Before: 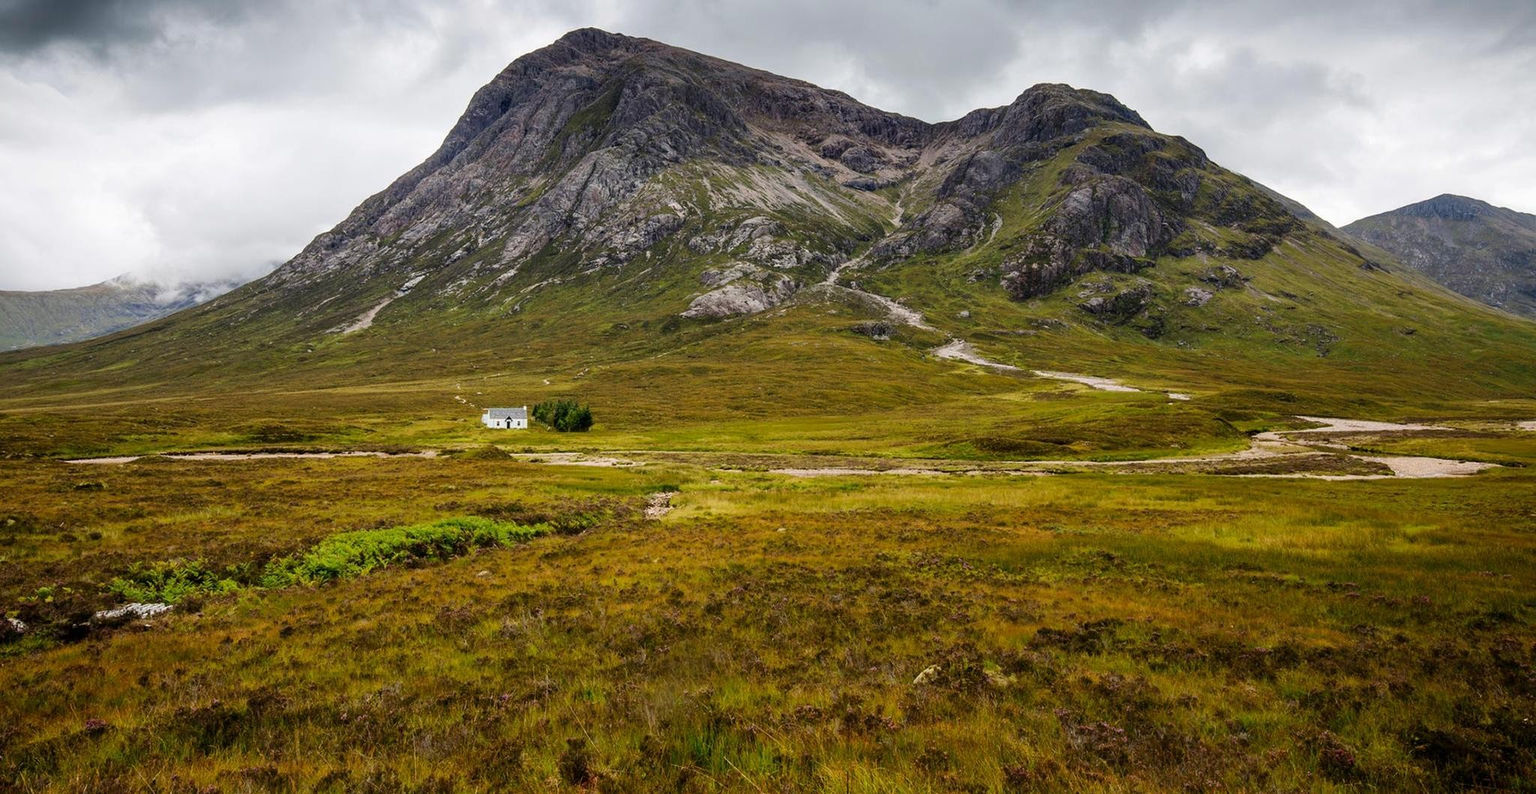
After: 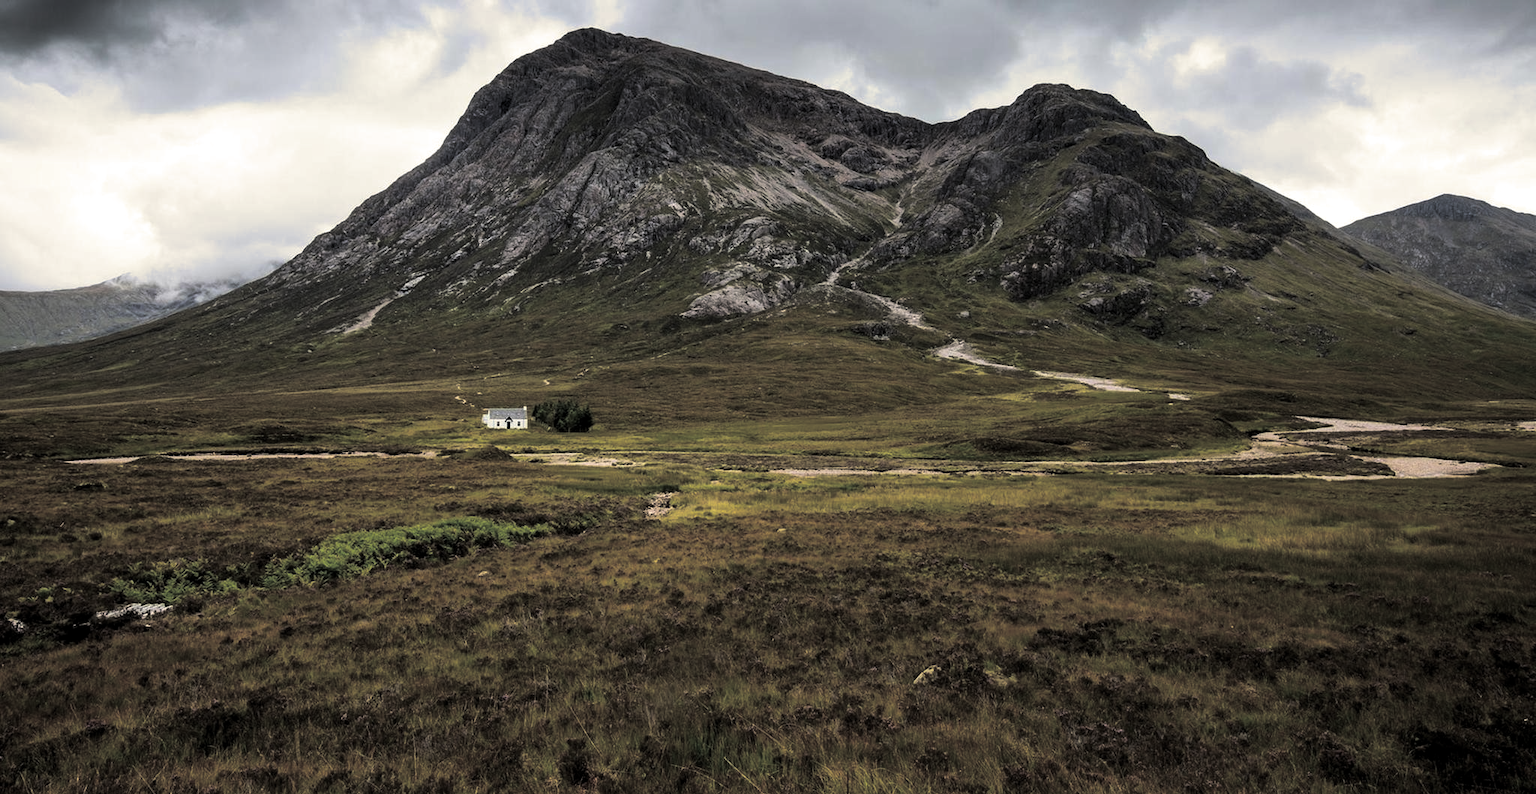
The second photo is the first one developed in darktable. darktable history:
split-toning: shadows › hue 43.2°, shadows › saturation 0, highlights › hue 50.4°, highlights › saturation 1
levels: levels [0.029, 0.545, 0.971]
